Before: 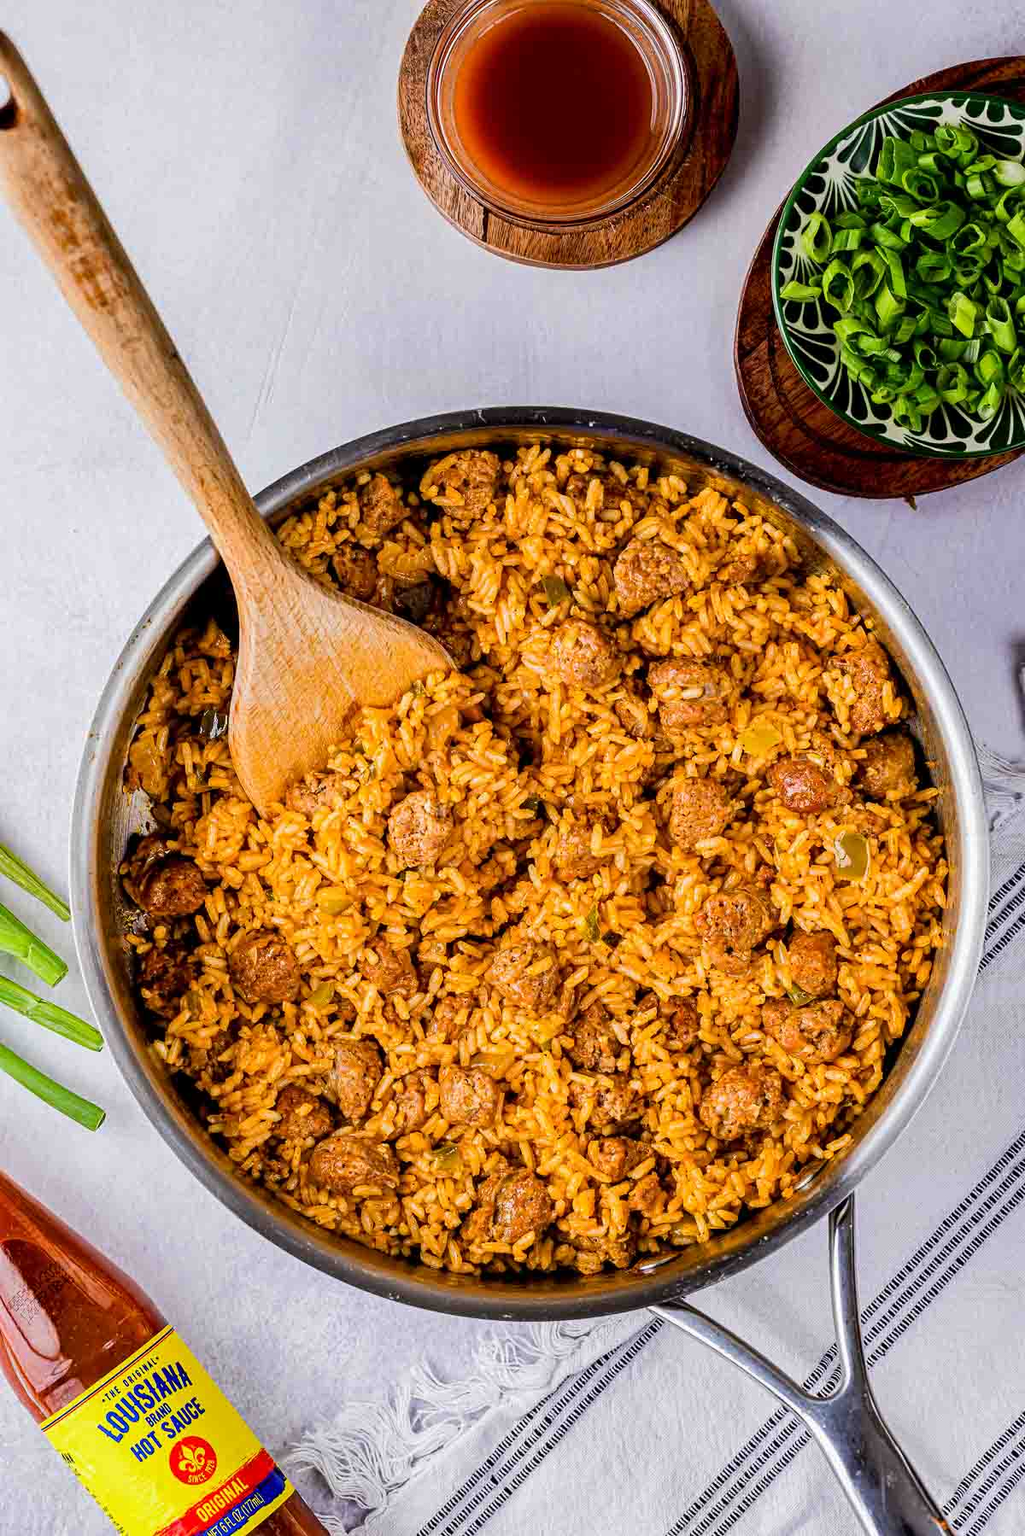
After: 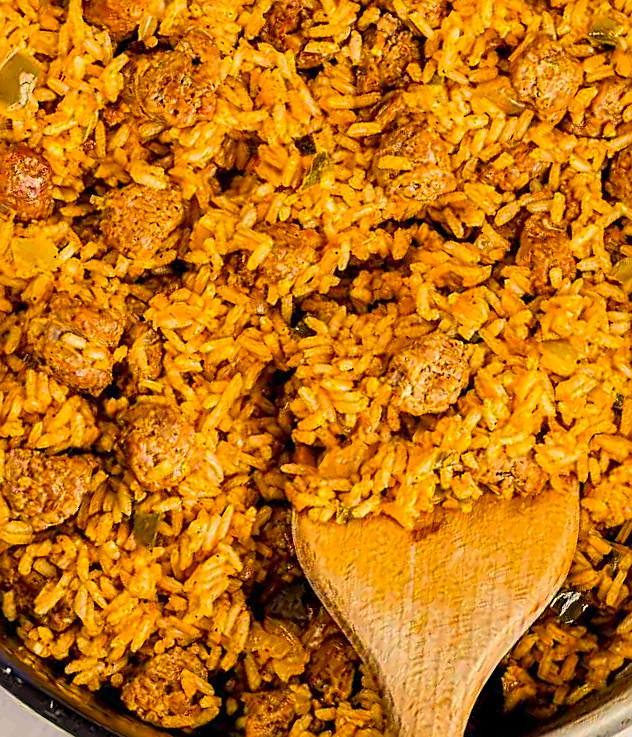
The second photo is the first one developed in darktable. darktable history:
crop and rotate: angle 148.12°, left 9.17%, top 15.634%, right 4.401%, bottom 17.076%
color correction: highlights a* 2.63, highlights b* 23.51
sharpen: on, module defaults
